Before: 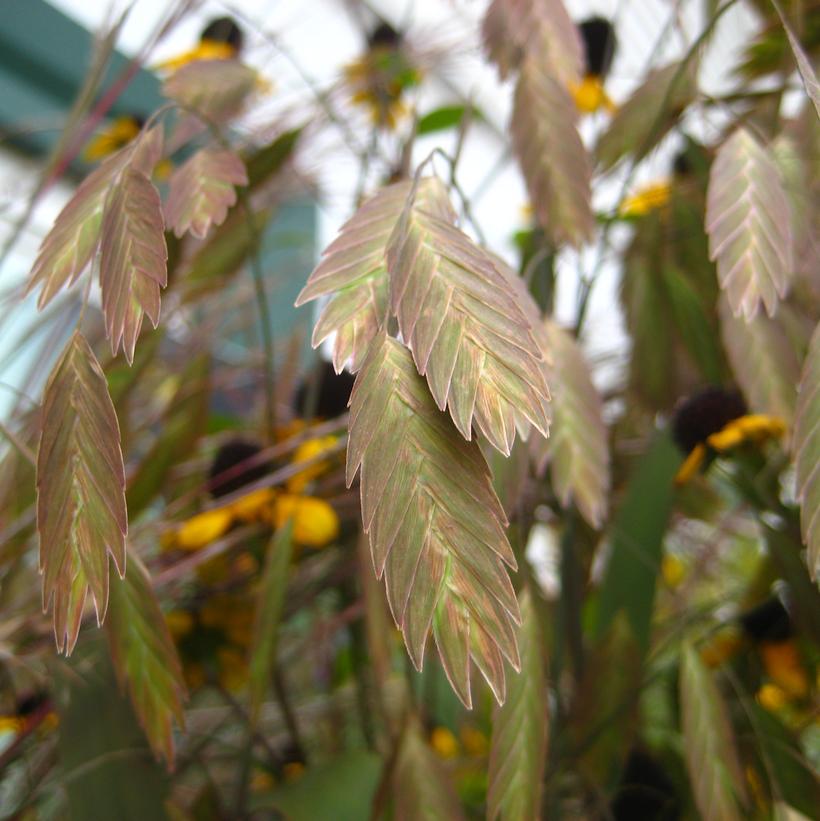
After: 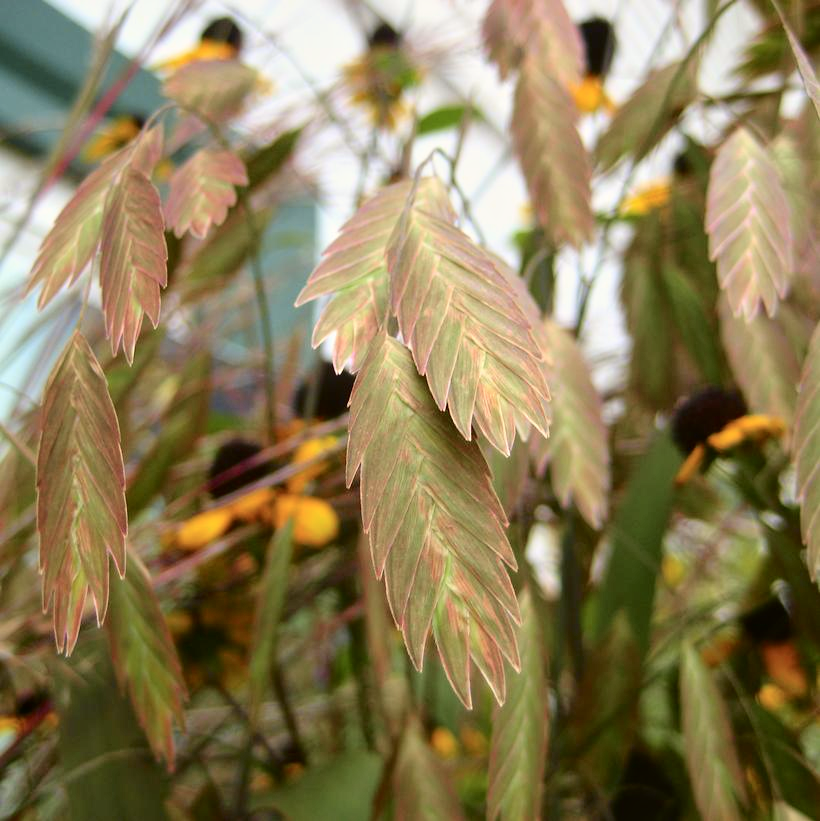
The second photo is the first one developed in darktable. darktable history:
tone curve: curves: ch0 [(0, 0.021) (0.049, 0.044) (0.152, 0.14) (0.328, 0.377) (0.473, 0.543) (0.641, 0.705) (0.868, 0.887) (1, 0.969)]; ch1 [(0, 0) (0.302, 0.331) (0.427, 0.433) (0.472, 0.47) (0.502, 0.503) (0.522, 0.526) (0.564, 0.591) (0.602, 0.632) (0.677, 0.701) (0.859, 0.885) (1, 1)]; ch2 [(0, 0) (0.33, 0.301) (0.447, 0.44) (0.487, 0.496) (0.502, 0.516) (0.535, 0.554) (0.565, 0.598) (0.618, 0.629) (1, 1)], color space Lab, independent channels, preserve colors none
sharpen: radius 5.316, amount 0.31, threshold 26.375
tone equalizer: edges refinement/feathering 500, mask exposure compensation -1.57 EV, preserve details guided filter
local contrast: mode bilateral grid, contrast 27, coarseness 16, detail 116%, midtone range 0.2
